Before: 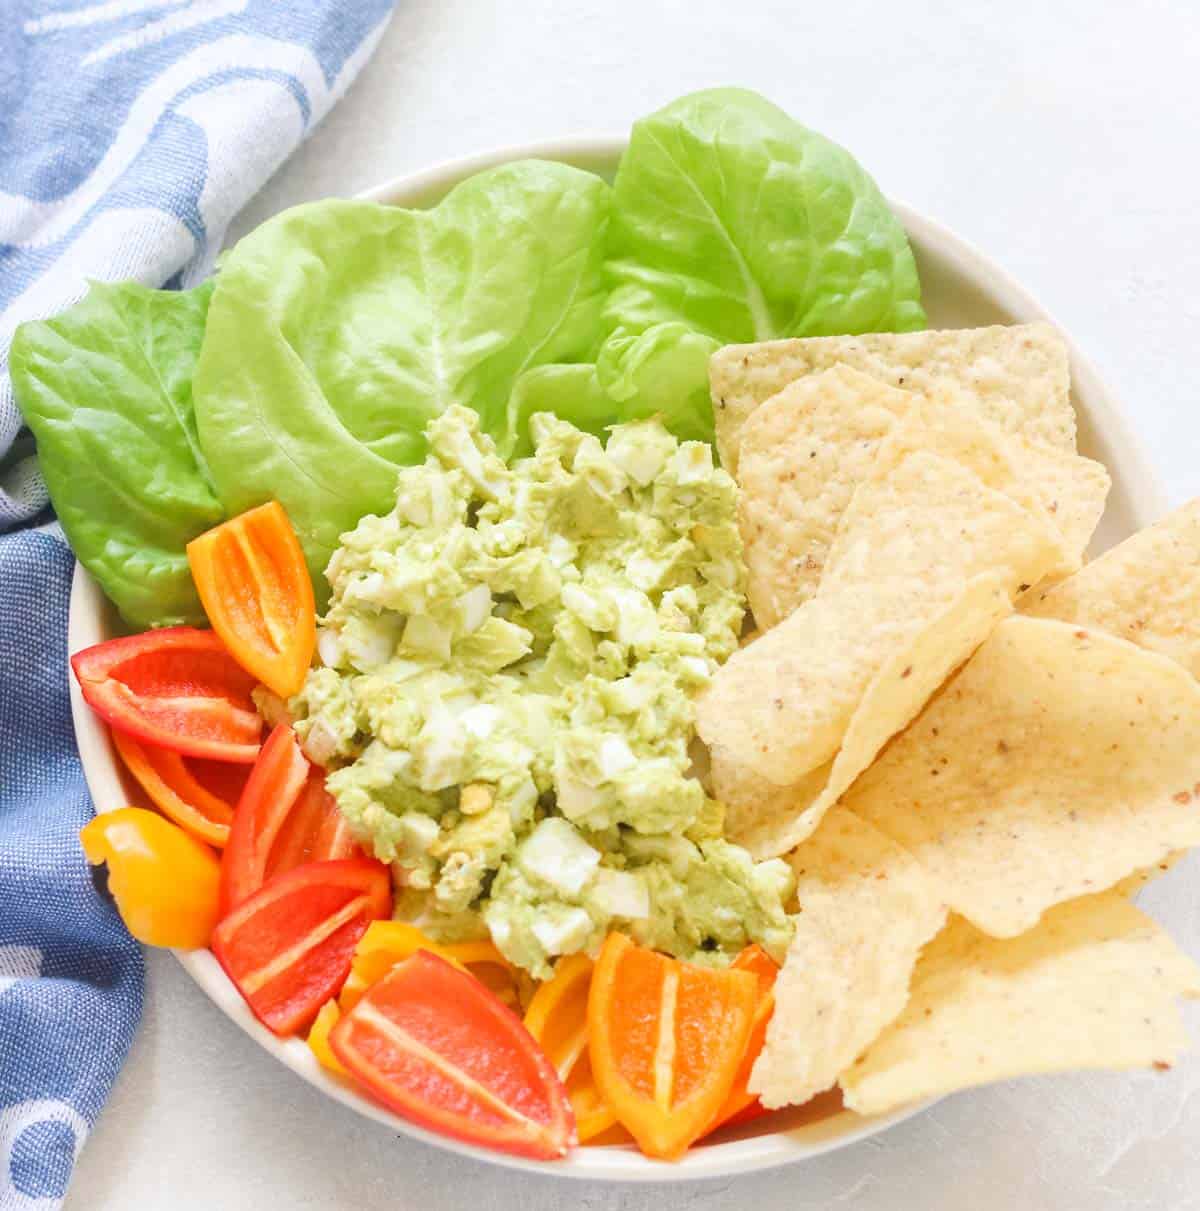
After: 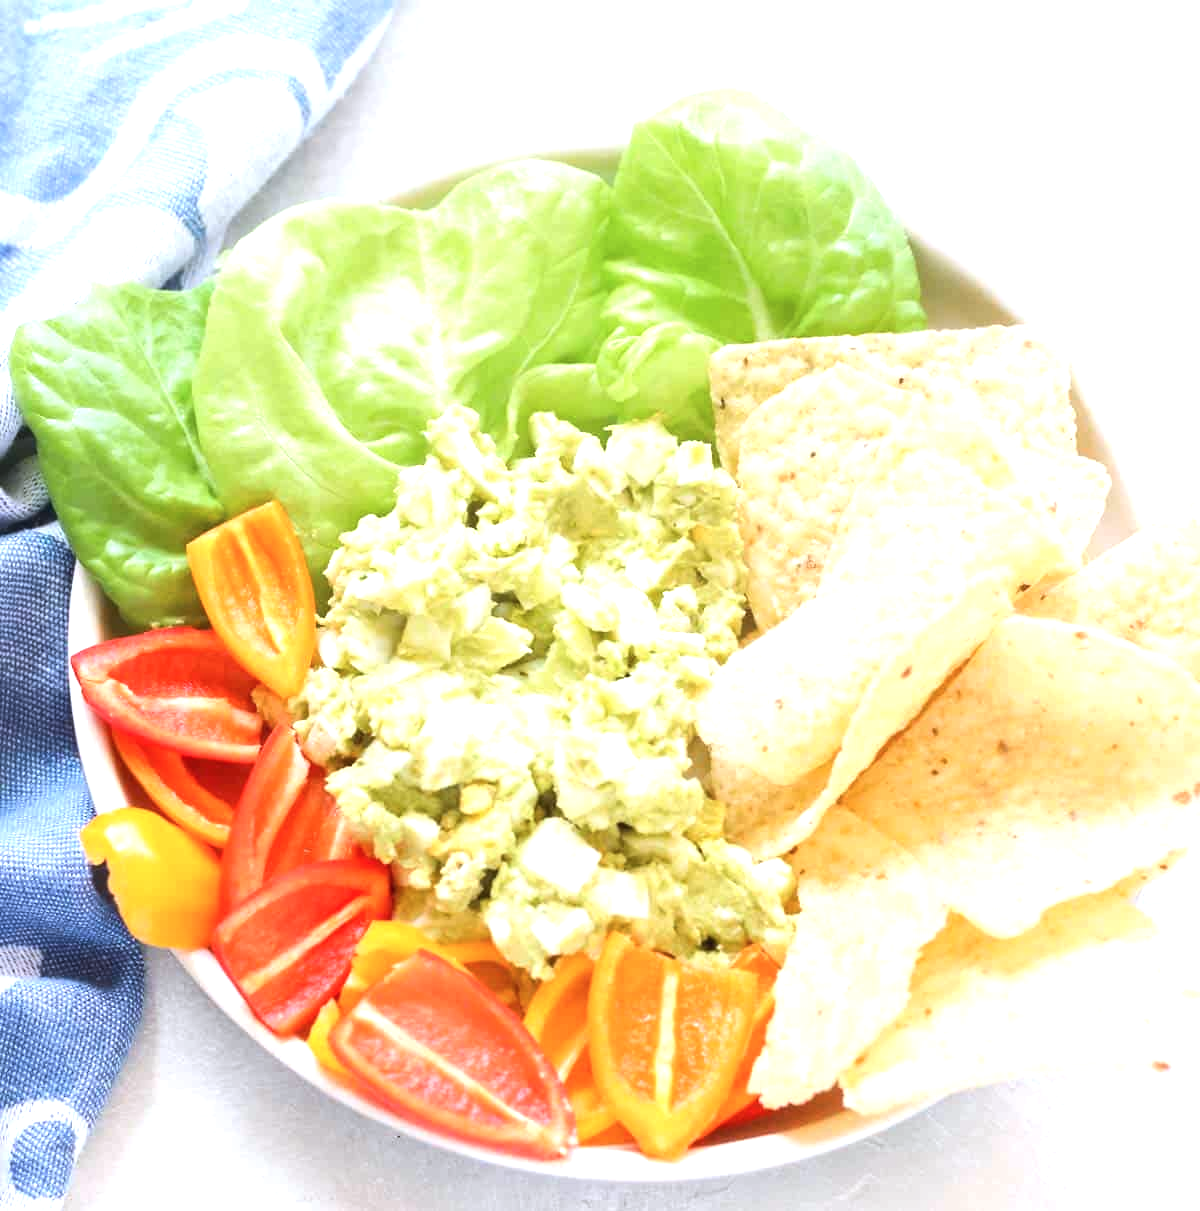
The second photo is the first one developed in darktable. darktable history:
color correction: highlights a* -0.643, highlights b* -8.52
tone equalizer: -8 EV -0.76 EV, -7 EV -0.73 EV, -6 EV -0.629 EV, -5 EV -0.417 EV, -3 EV 0.371 EV, -2 EV 0.6 EV, -1 EV 0.691 EV, +0 EV 0.723 EV, edges refinement/feathering 500, mask exposure compensation -1.57 EV, preserve details guided filter
